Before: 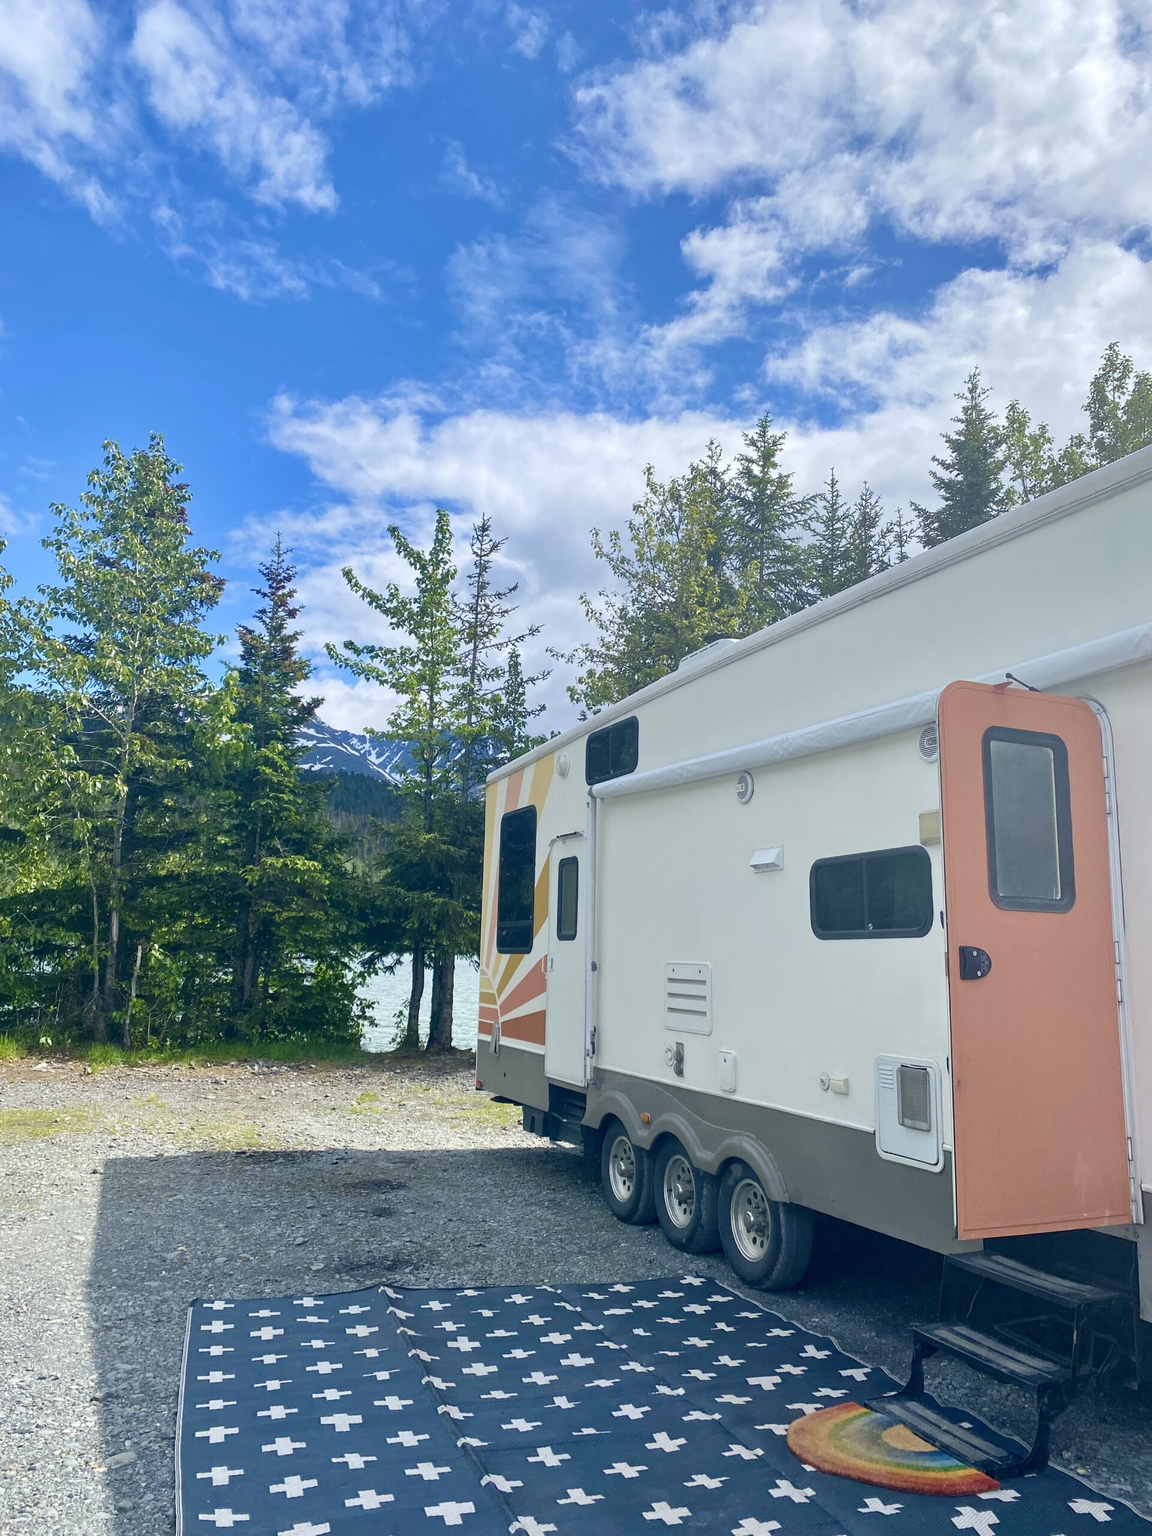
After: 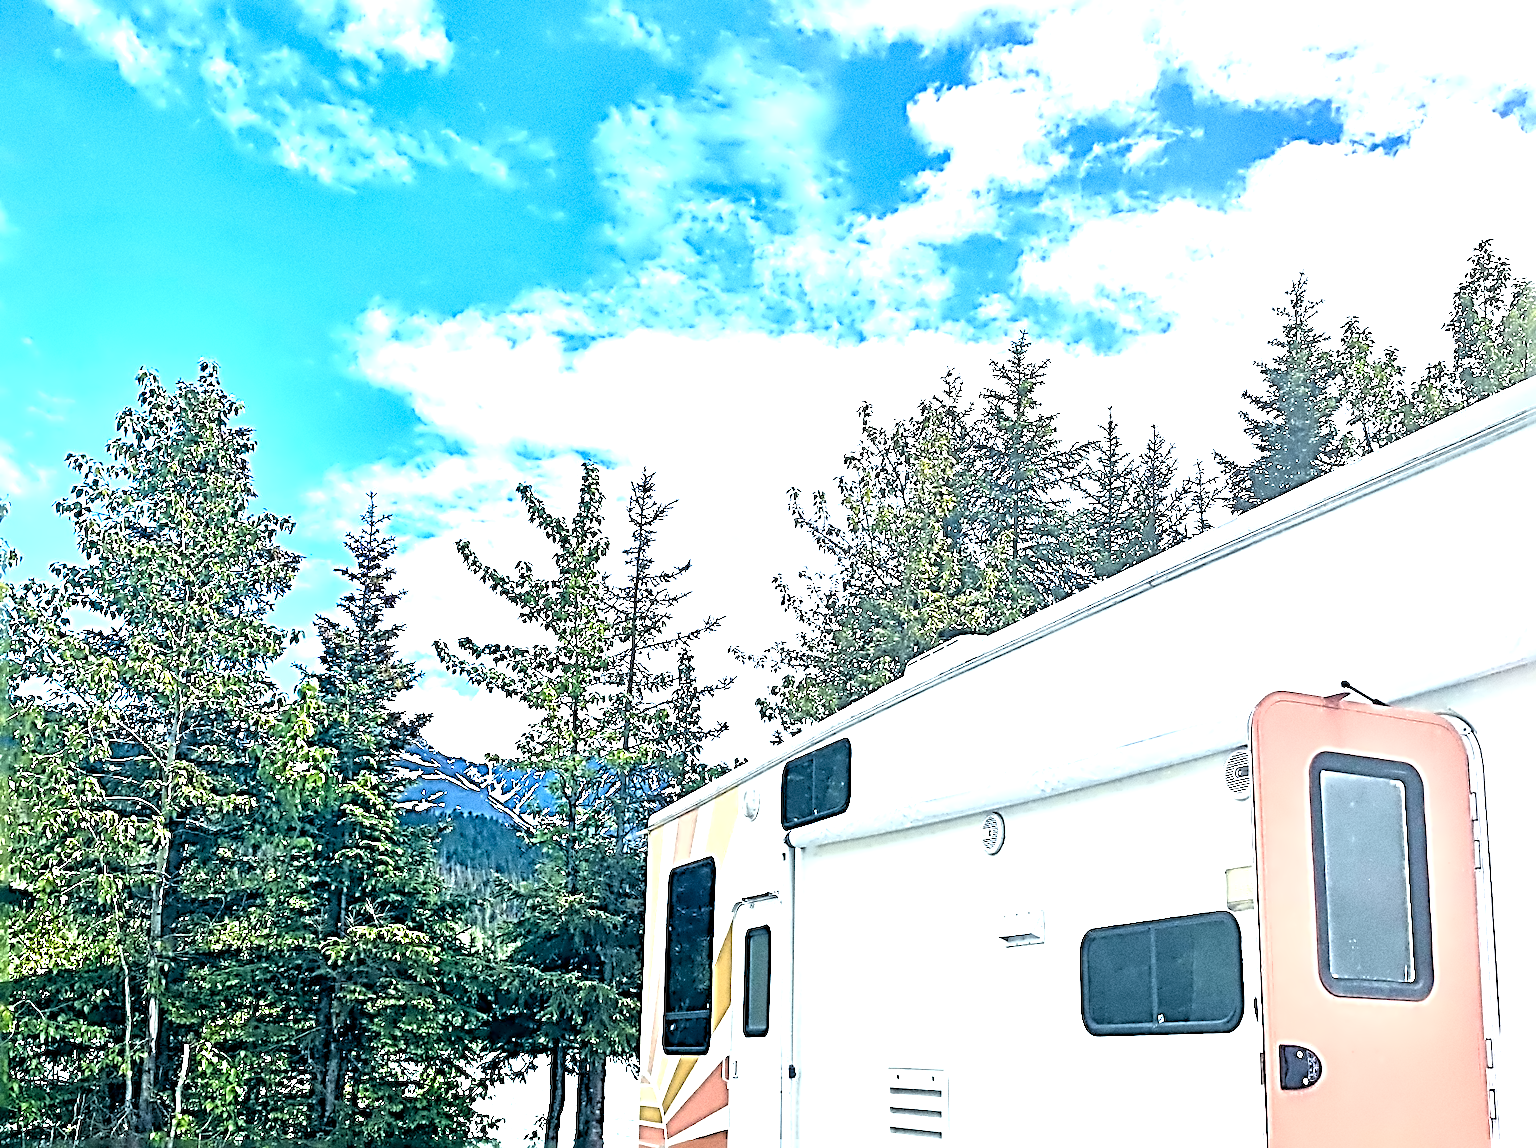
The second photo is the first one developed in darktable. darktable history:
grain: coarseness 0.09 ISO, strength 40%
crop and rotate: top 10.605%, bottom 33.274%
local contrast: mode bilateral grid, contrast 20, coarseness 50, detail 171%, midtone range 0.2
exposure: exposure 1.5 EV, compensate highlight preservation false
contrast equalizer: octaves 7, y [[0.5 ×6], [0.5 ×6], [0.5 ×6], [0, 0.033, 0.067, 0.1, 0.133, 0.167], [0, 0.05, 0.1, 0.15, 0.2, 0.25]]
tone equalizer: on, module defaults
rgb levels: levels [[0.034, 0.472, 0.904], [0, 0.5, 1], [0, 0.5, 1]]
sharpen: radius 4.001, amount 2
